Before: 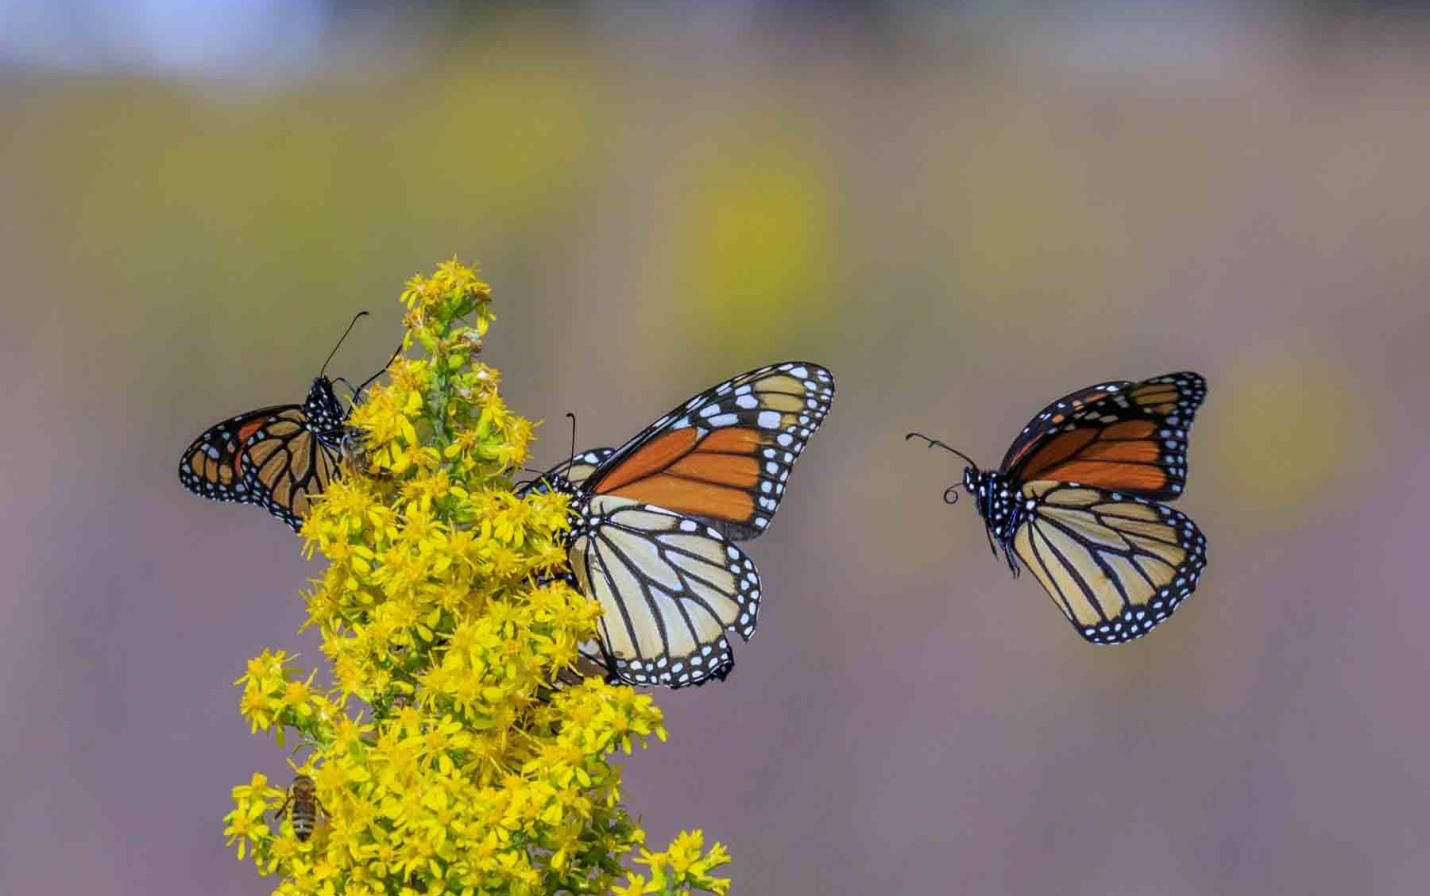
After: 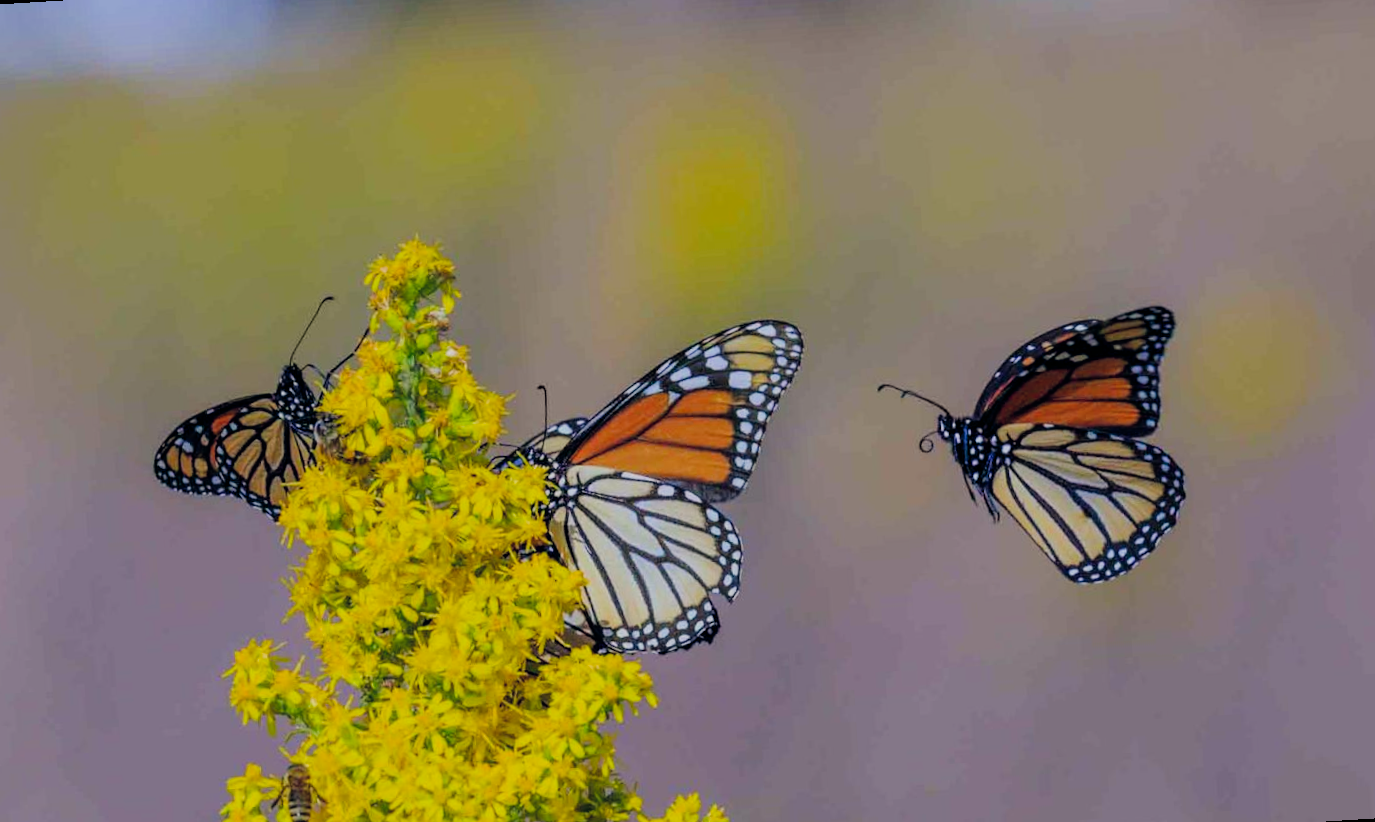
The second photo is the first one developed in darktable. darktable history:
filmic rgb: black relative exposure -6.68 EV, white relative exposure 4.56 EV, hardness 3.25
rotate and perspective: rotation -3.52°, crop left 0.036, crop right 0.964, crop top 0.081, crop bottom 0.919
color balance rgb: shadows lift › hue 87.51°, highlights gain › chroma 0.68%, highlights gain › hue 55.1°, global offset › chroma 0.13%, global offset › hue 253.66°, linear chroma grading › global chroma 0.5%, perceptual saturation grading › global saturation 16.38%
